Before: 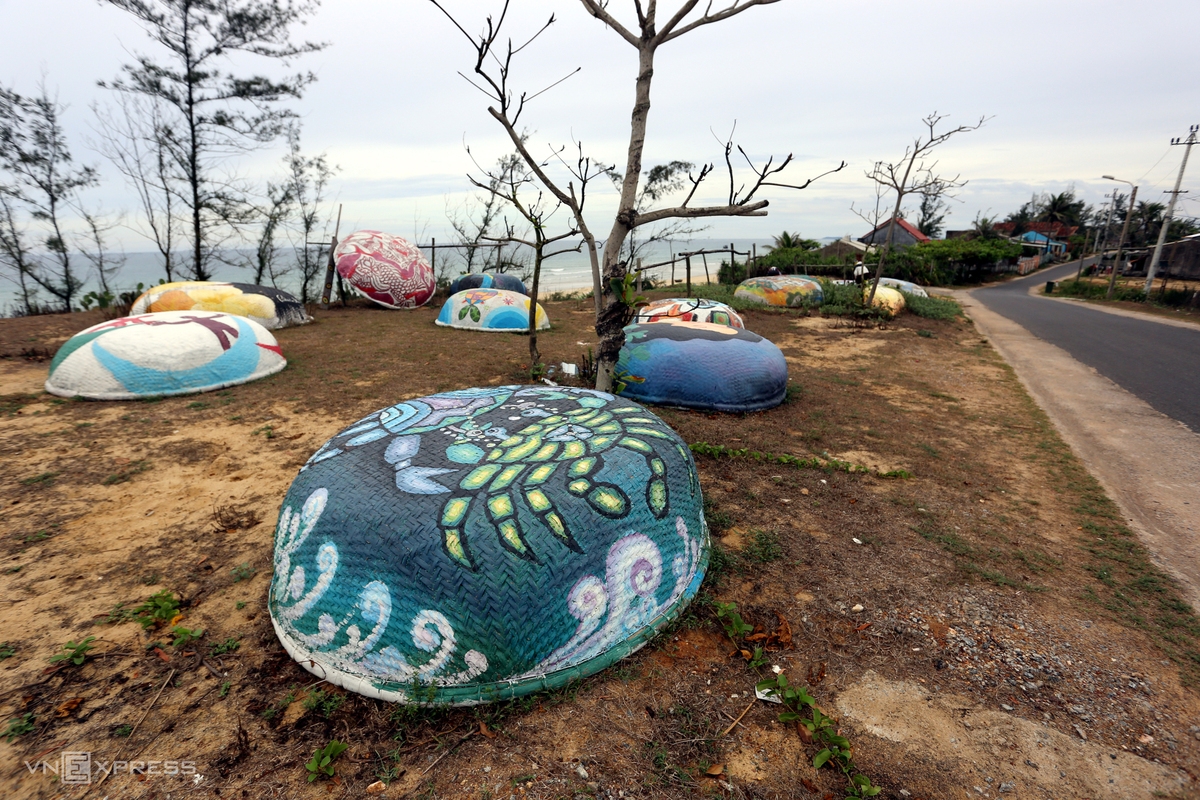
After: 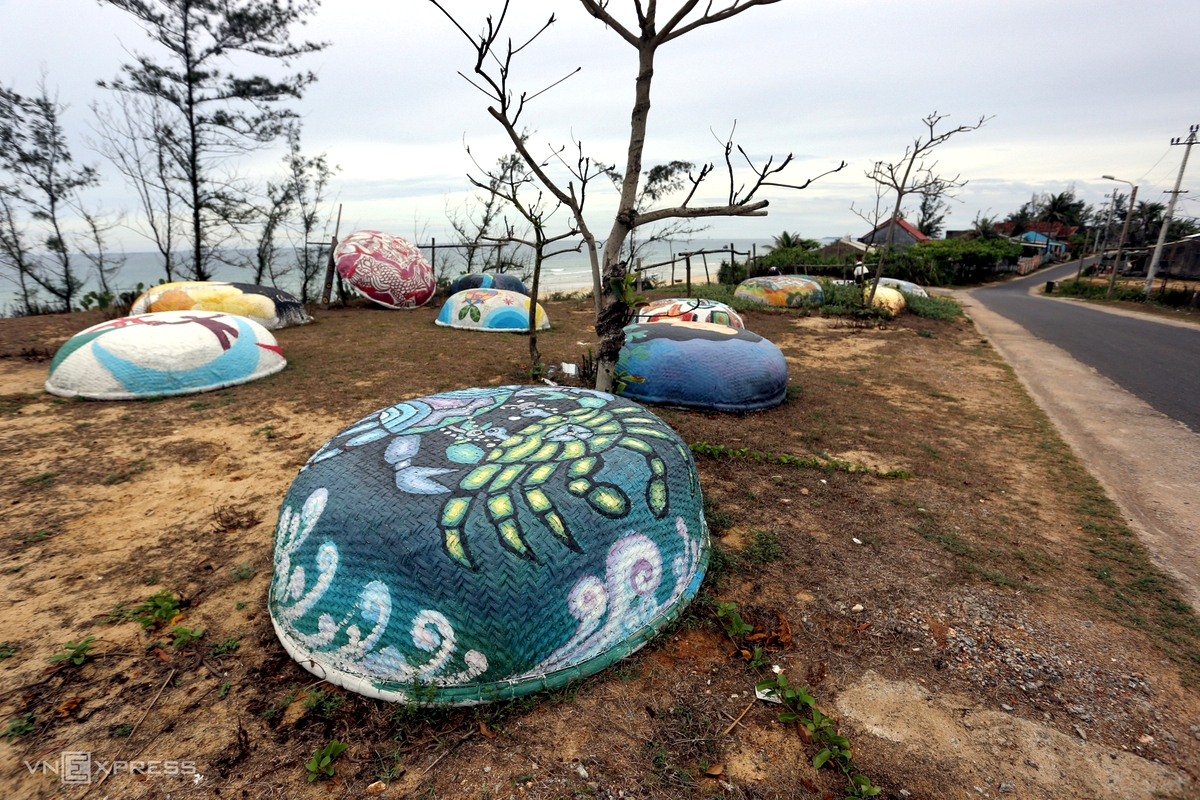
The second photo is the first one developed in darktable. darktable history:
local contrast: highlights 105%, shadows 102%, detail 119%, midtone range 0.2
shadows and highlights: shadows 12.32, white point adjustment 1.15, soften with gaussian
